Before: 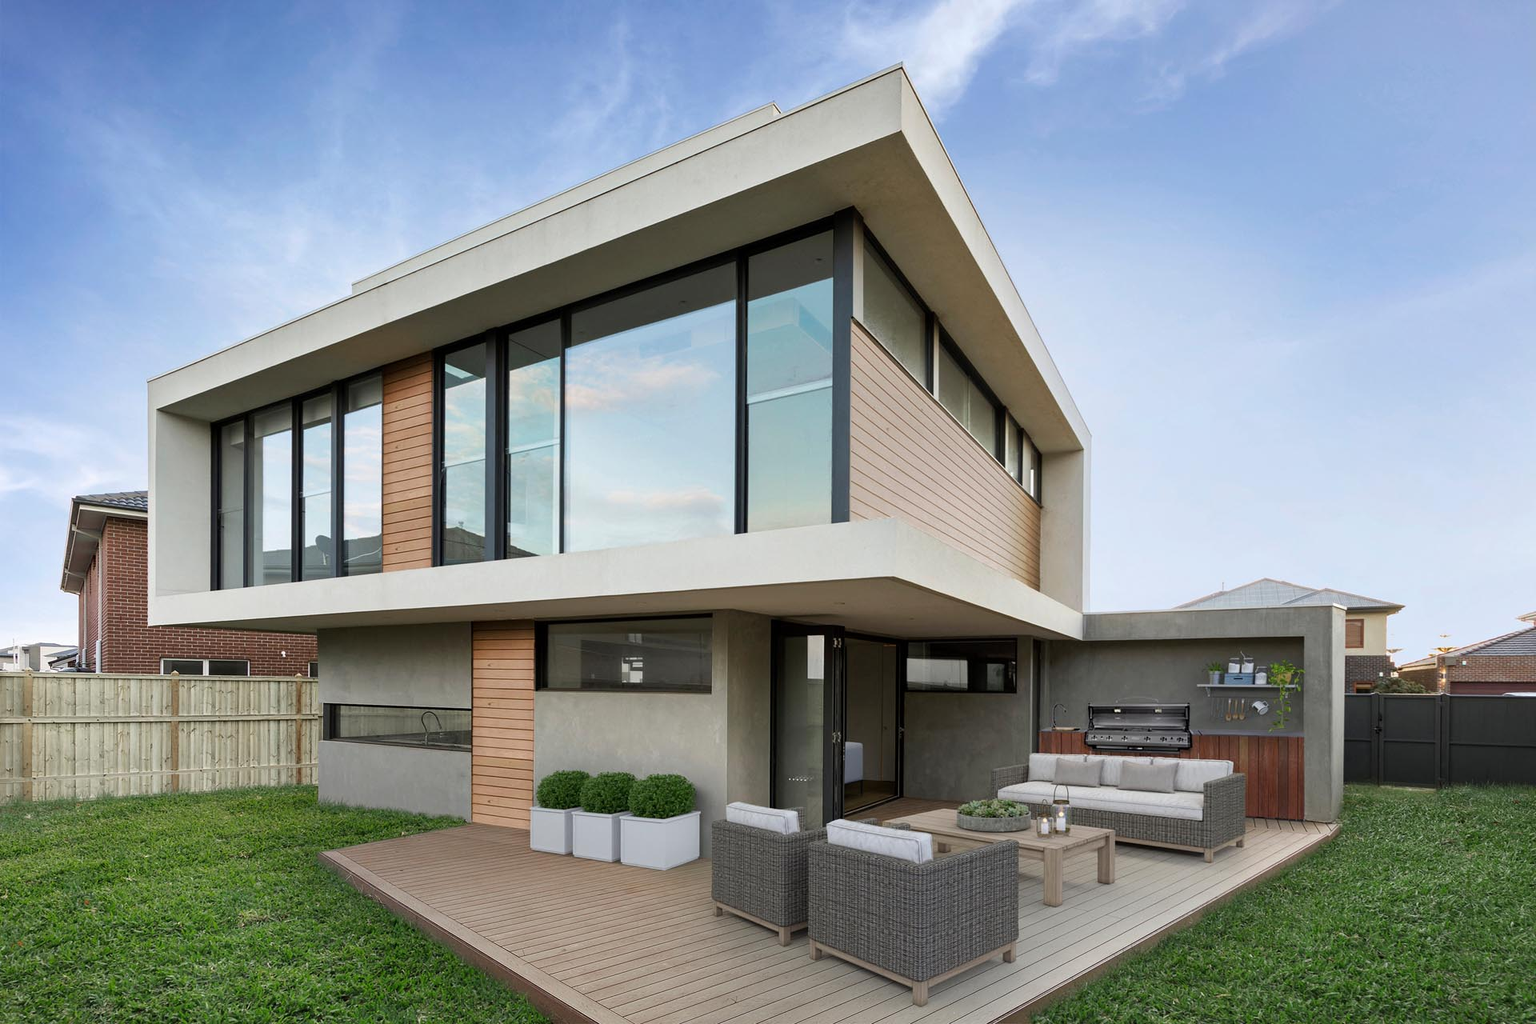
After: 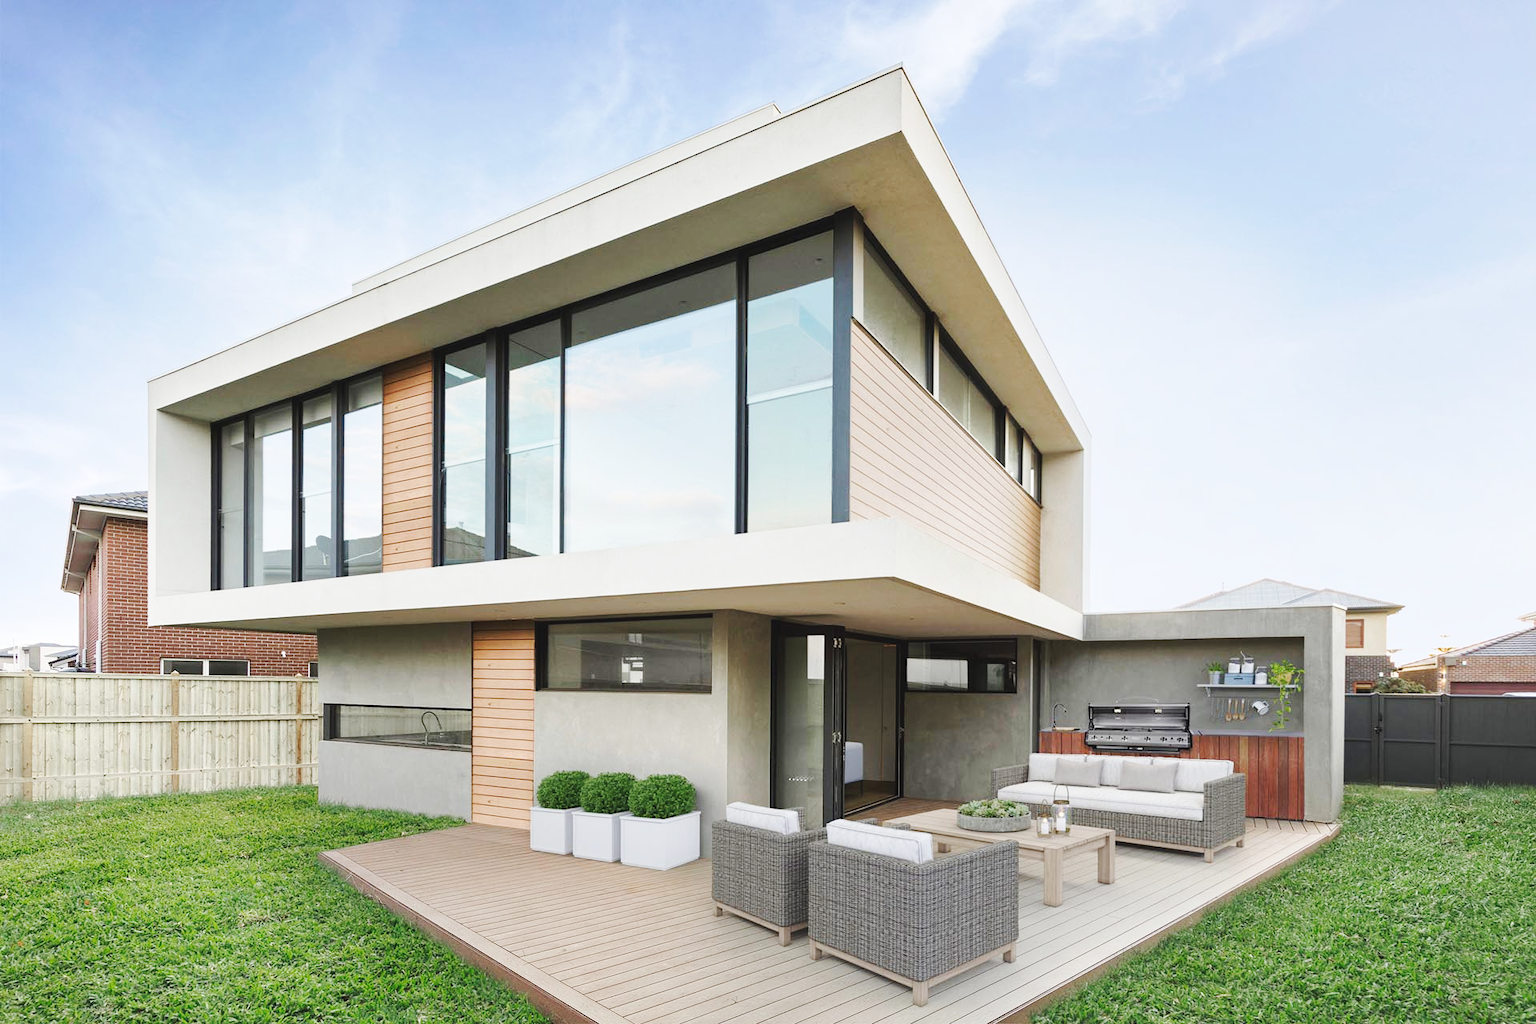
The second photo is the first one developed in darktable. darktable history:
tone equalizer: on, module defaults
base curve: curves: ch0 [(0, 0.007) (0.028, 0.063) (0.121, 0.311) (0.46, 0.743) (0.859, 0.957) (1, 1)], preserve colors none
